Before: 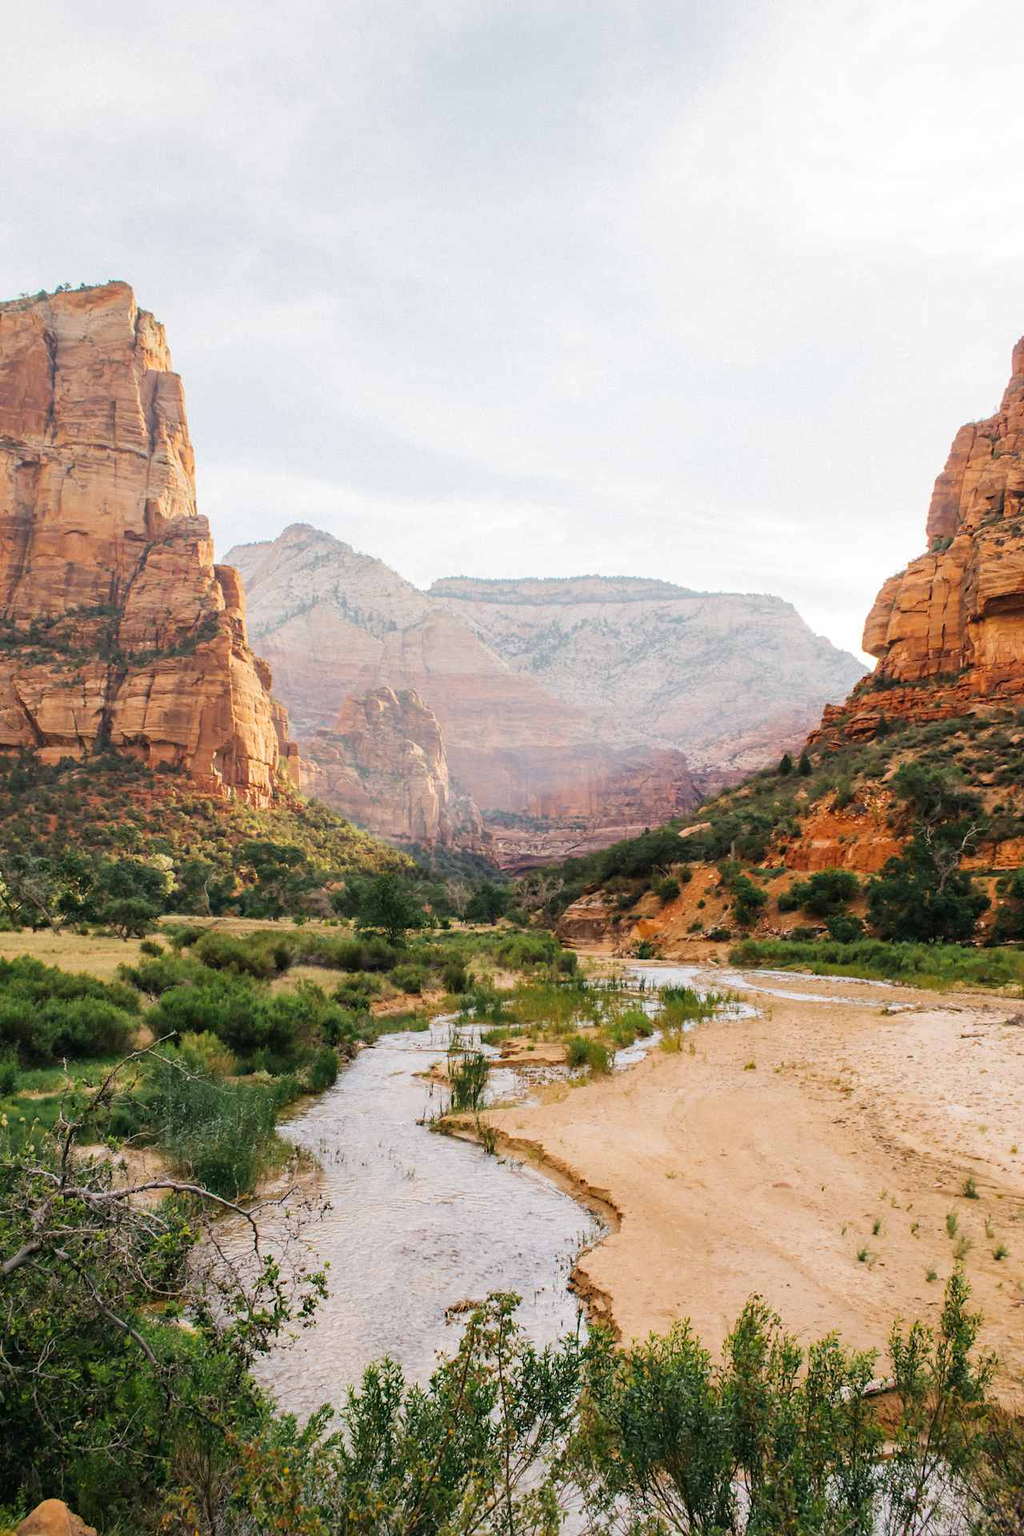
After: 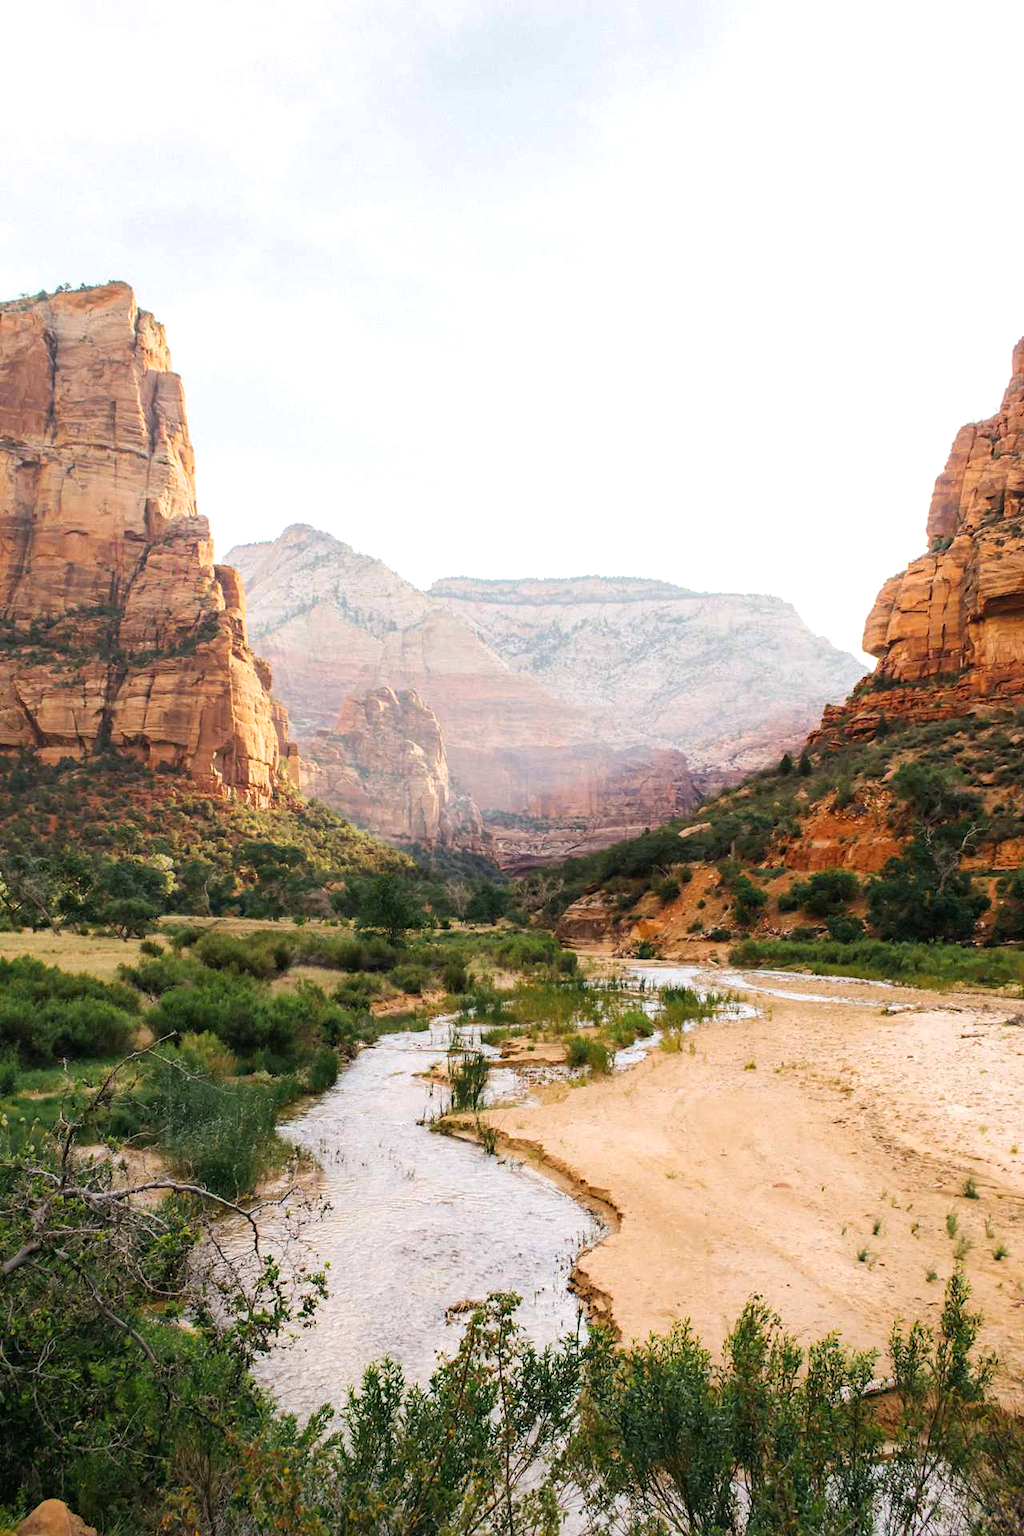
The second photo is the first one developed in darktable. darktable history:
tone equalizer: -8 EV -0.001 EV, -7 EV 0.001 EV, -6 EV -0.003 EV, -5 EV -0.014 EV, -4 EV -0.06 EV, -3 EV -0.204 EV, -2 EV -0.249 EV, -1 EV 0.114 EV, +0 EV 0.311 EV
